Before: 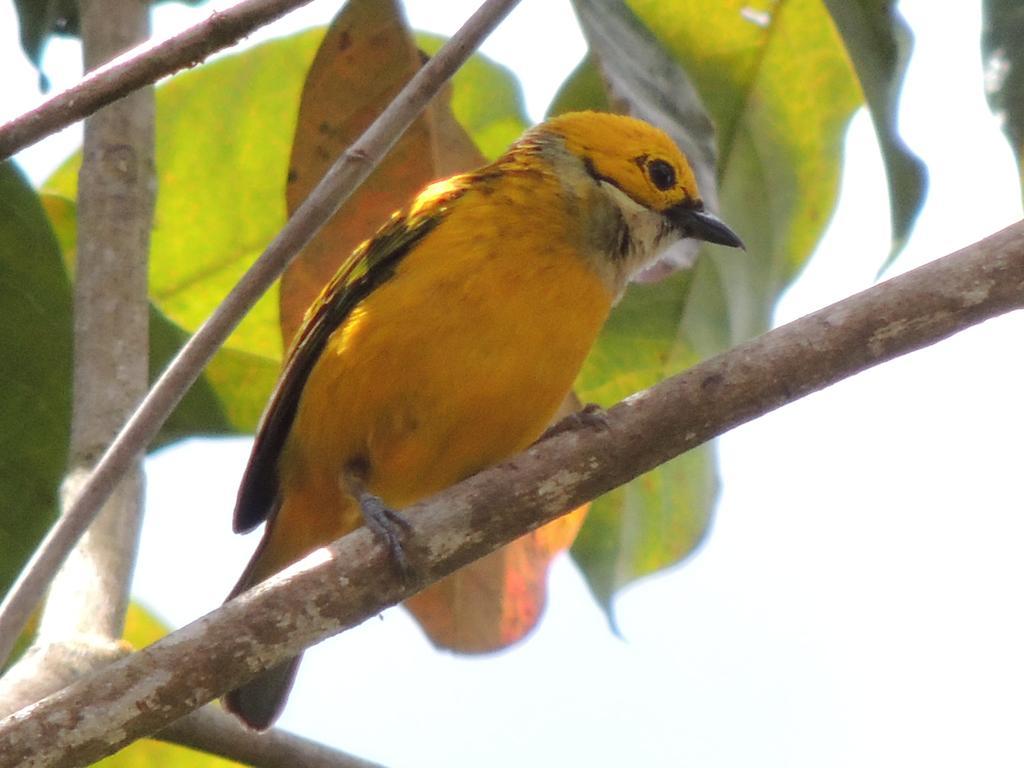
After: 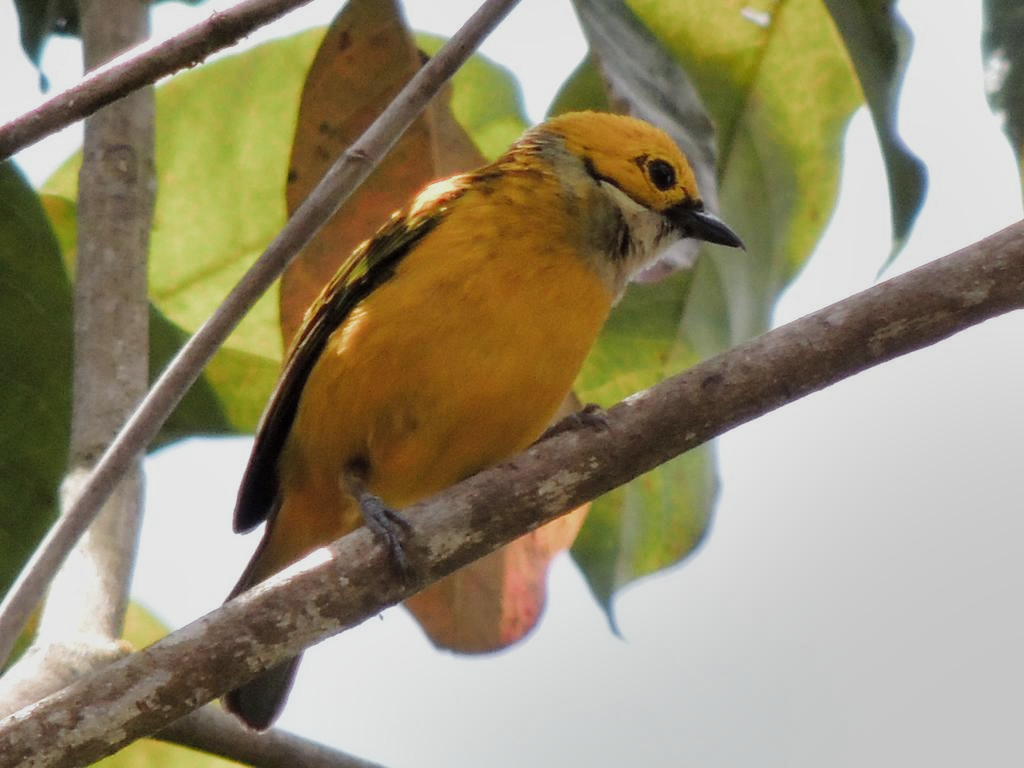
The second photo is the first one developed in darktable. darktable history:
filmic rgb: middle gray luminance 21.73%, black relative exposure -14 EV, white relative exposure 2.96 EV, threshold 6 EV, target black luminance 0%, hardness 8.81, latitude 59.69%, contrast 1.208, highlights saturation mix 5%, shadows ↔ highlights balance 41.6%, add noise in highlights 0, color science v3 (2019), use custom middle-gray values true, iterations of high-quality reconstruction 0, contrast in highlights soft, enable highlight reconstruction true
shadows and highlights: shadows 30.63, highlights -63.22, shadows color adjustment 98%, highlights color adjustment 58.61%, soften with gaussian
